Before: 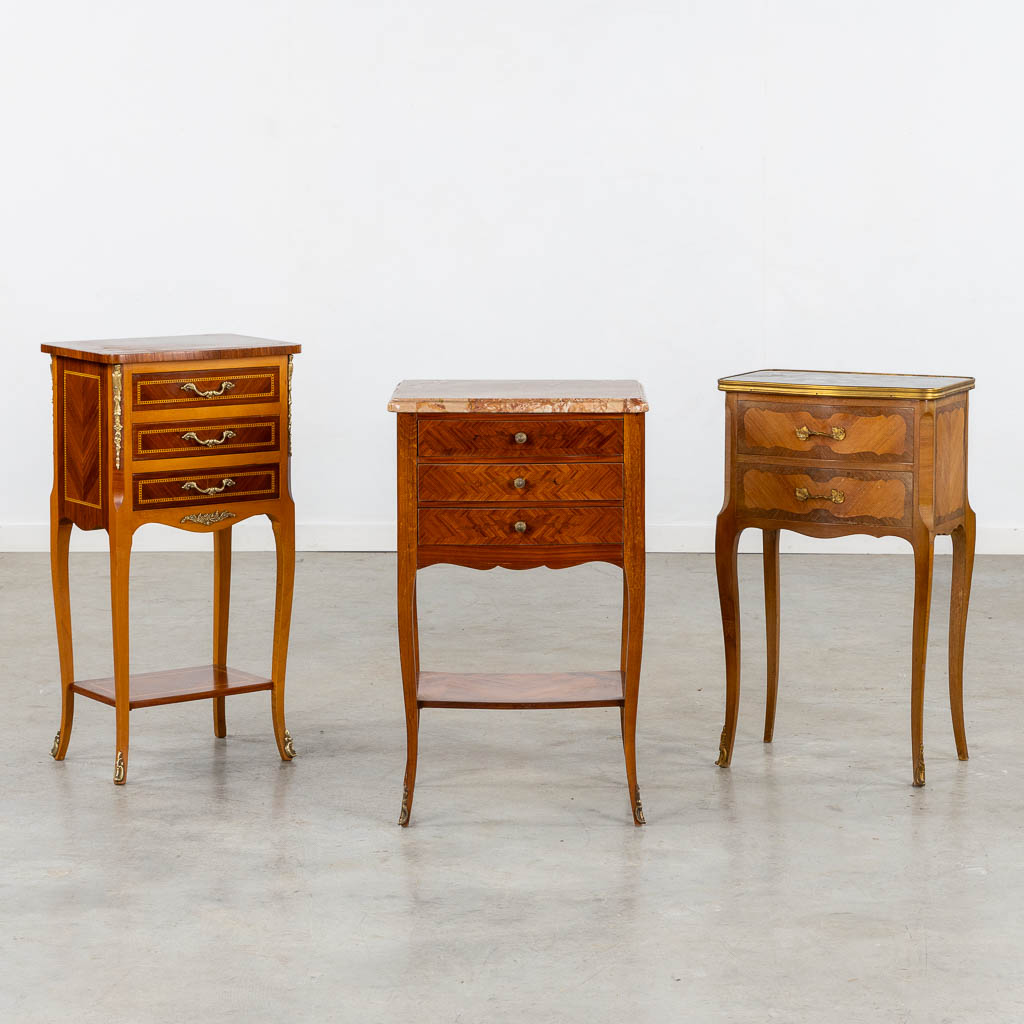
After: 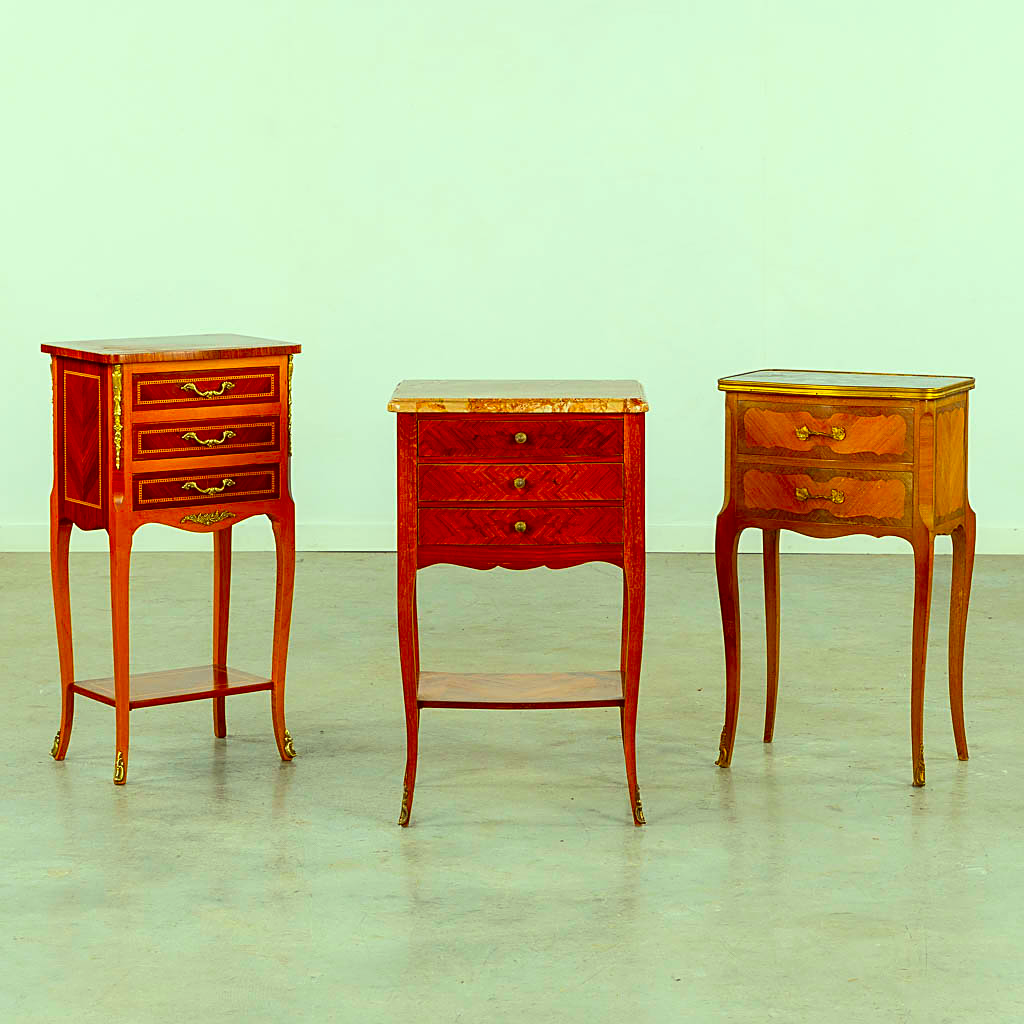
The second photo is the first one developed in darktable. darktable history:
color correction: highlights a* -10.77, highlights b* 9.8, saturation 1.72
sharpen: on, module defaults
contrast brightness saturation: contrast 0.04, saturation 0.16
